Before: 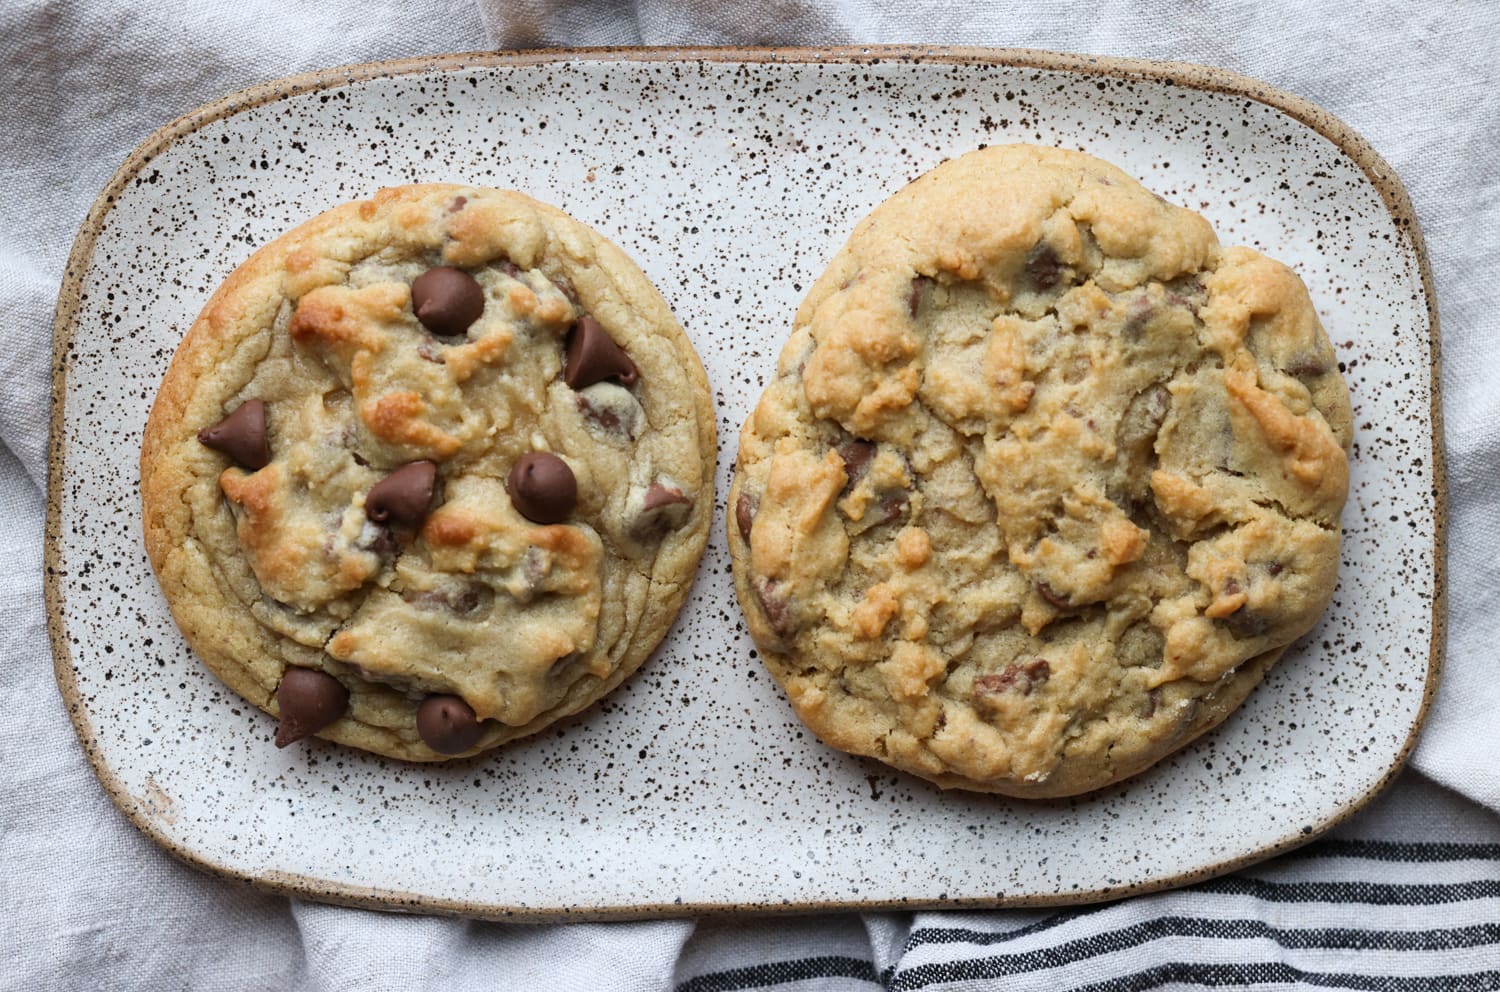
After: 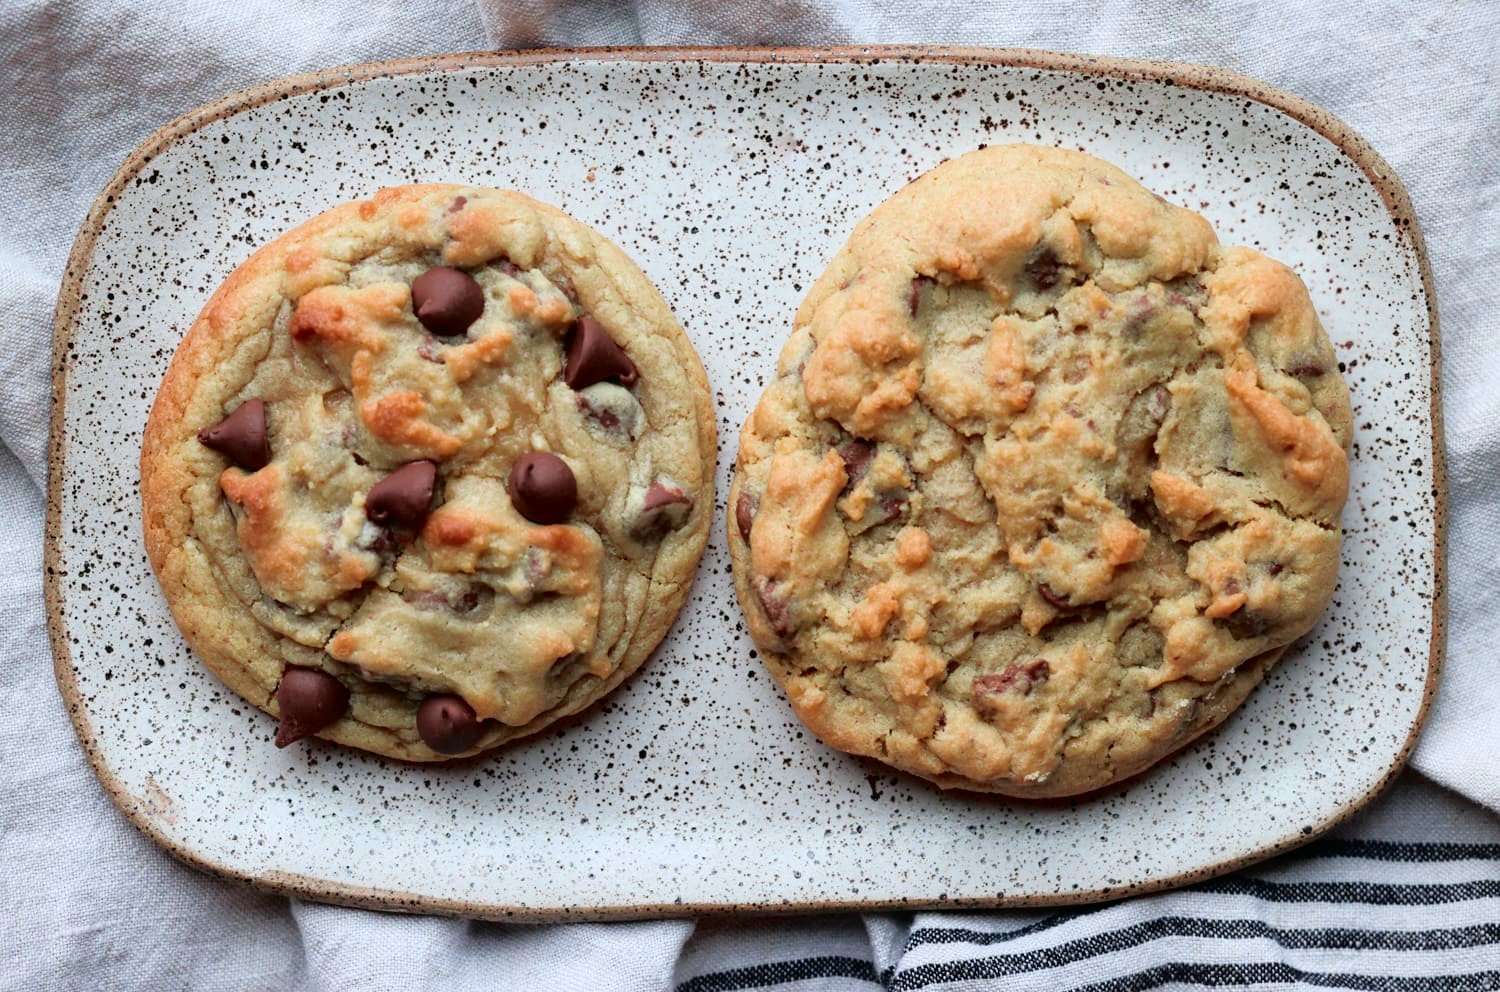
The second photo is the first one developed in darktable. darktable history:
tone curve: curves: ch0 [(0, 0) (0.126, 0.061) (0.362, 0.382) (0.498, 0.498) (0.706, 0.712) (1, 1)]; ch1 [(0, 0) (0.5, 0.497) (0.55, 0.578) (1, 1)]; ch2 [(0, 0) (0.44, 0.424) (0.489, 0.486) (0.537, 0.538) (1, 1)], color space Lab, independent channels, preserve colors none
